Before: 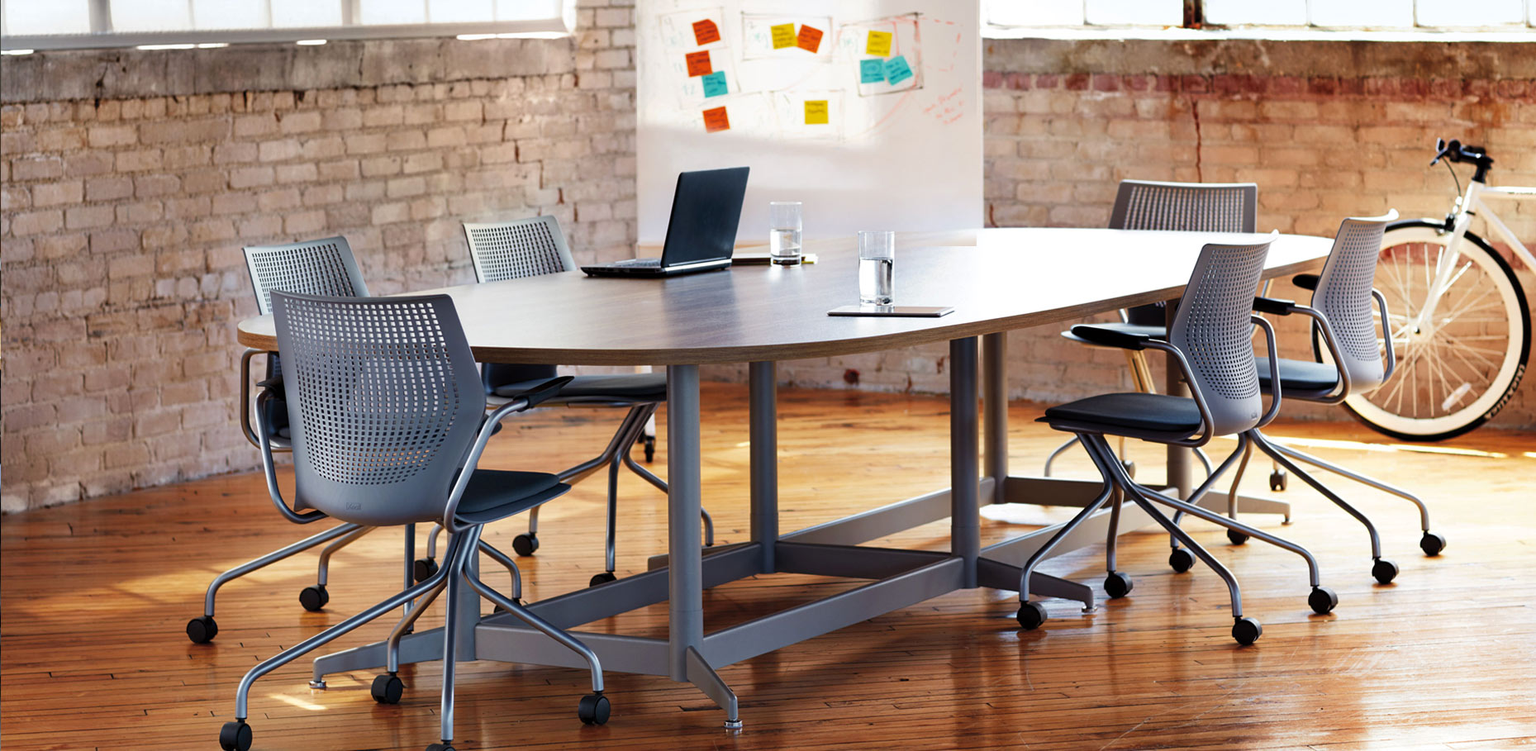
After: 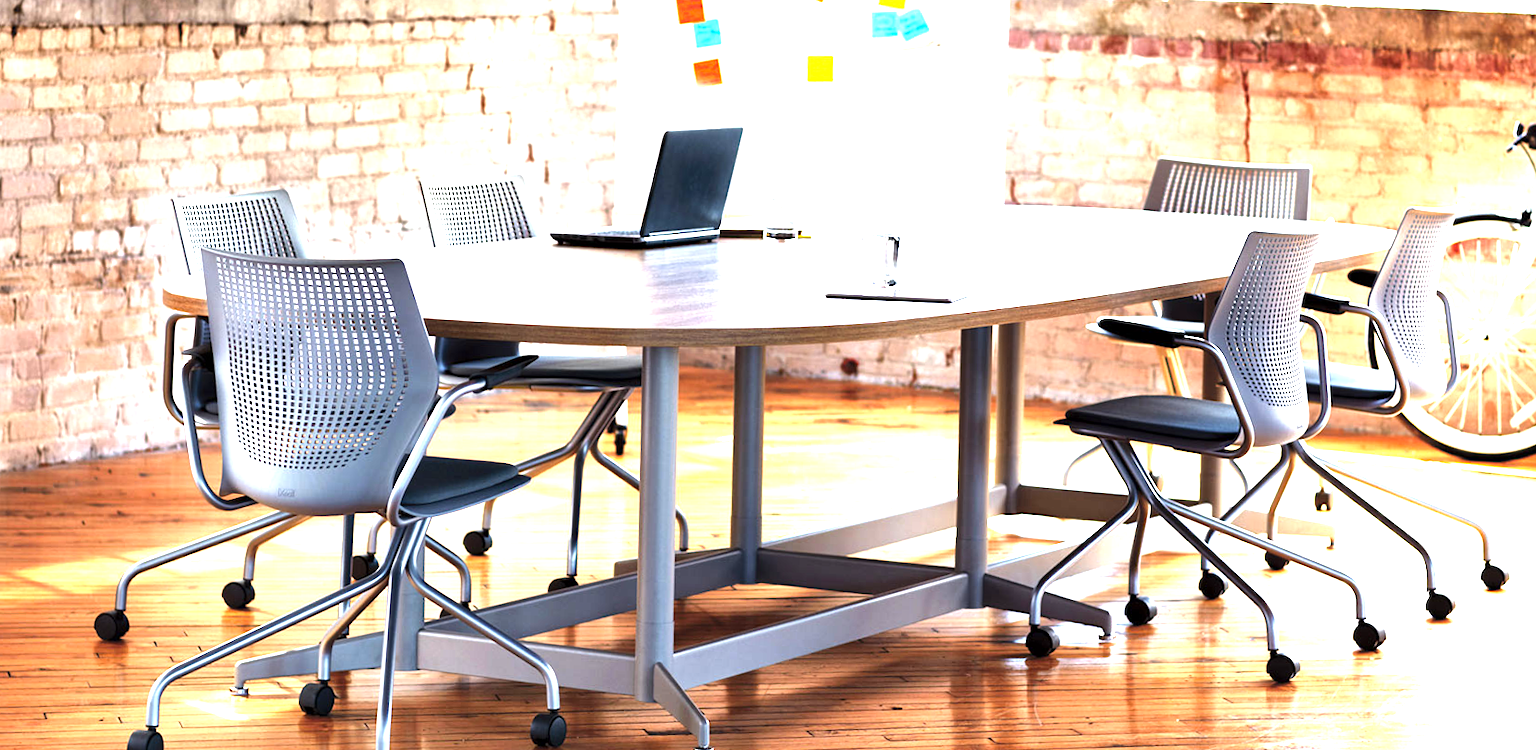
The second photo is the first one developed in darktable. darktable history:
tone equalizer: -8 EV -0.417 EV, -7 EV -0.389 EV, -6 EV -0.333 EV, -5 EV -0.222 EV, -3 EV 0.222 EV, -2 EV 0.333 EV, -1 EV 0.389 EV, +0 EV 0.417 EV, edges refinement/feathering 500, mask exposure compensation -1.57 EV, preserve details no
exposure: black level correction 0, exposure 1.45 EV, compensate exposure bias true, compensate highlight preservation false
crop and rotate: angle -1.96°, left 3.097%, top 4.154%, right 1.586%, bottom 0.529%
local contrast: mode bilateral grid, contrast 20, coarseness 50, detail 140%, midtone range 0.2
